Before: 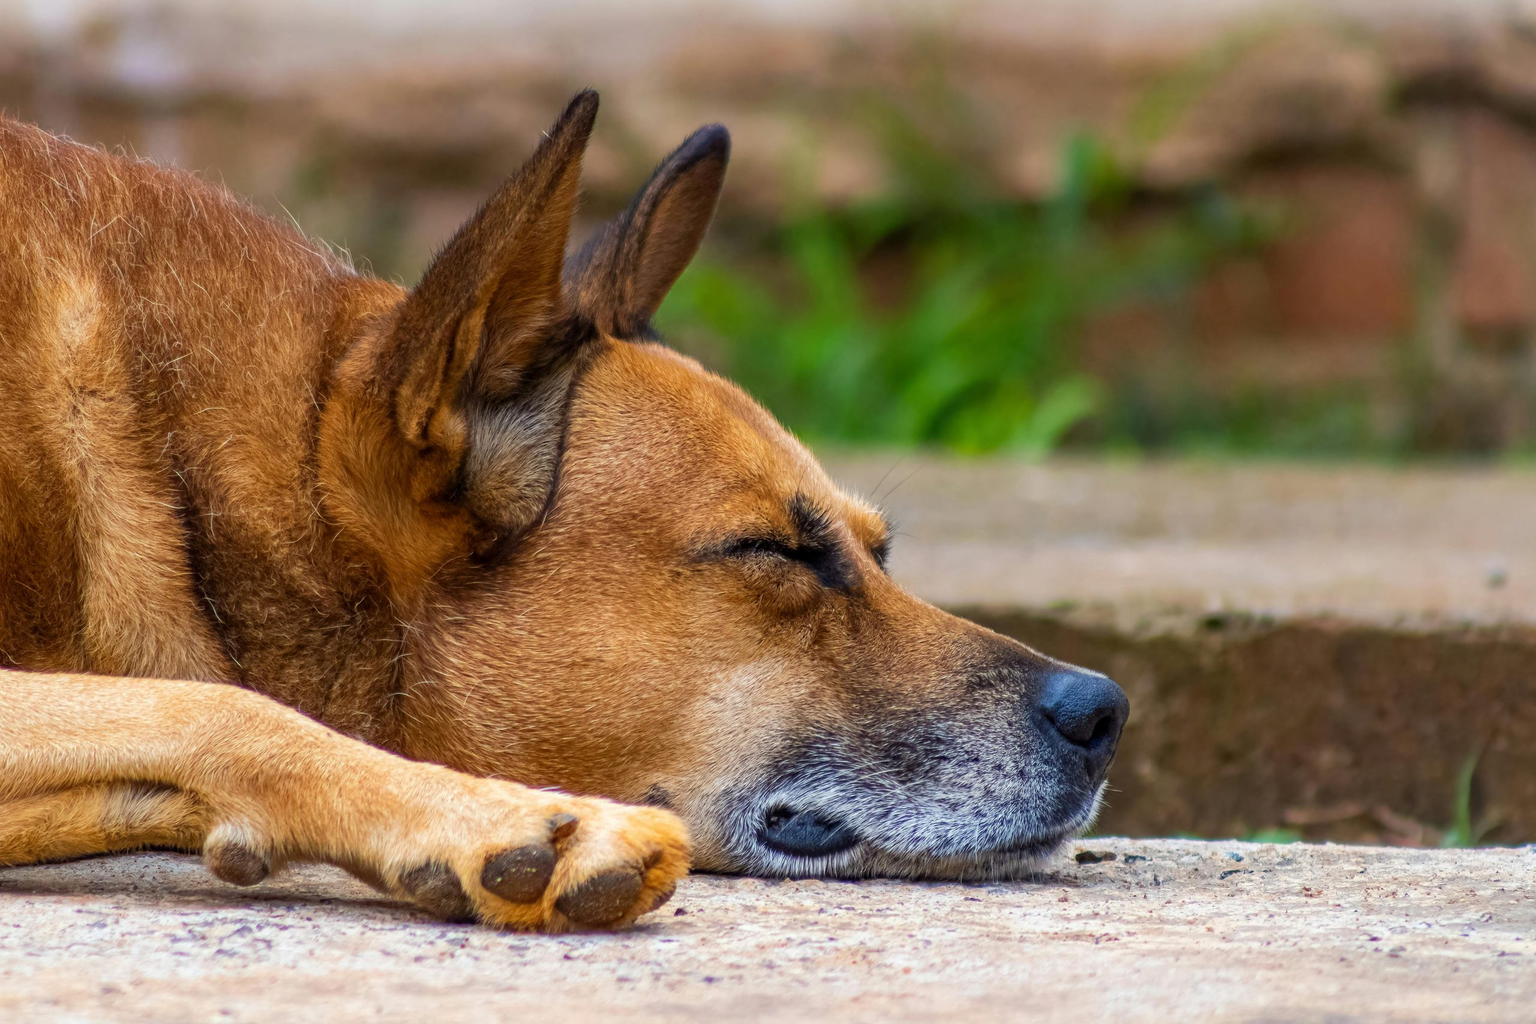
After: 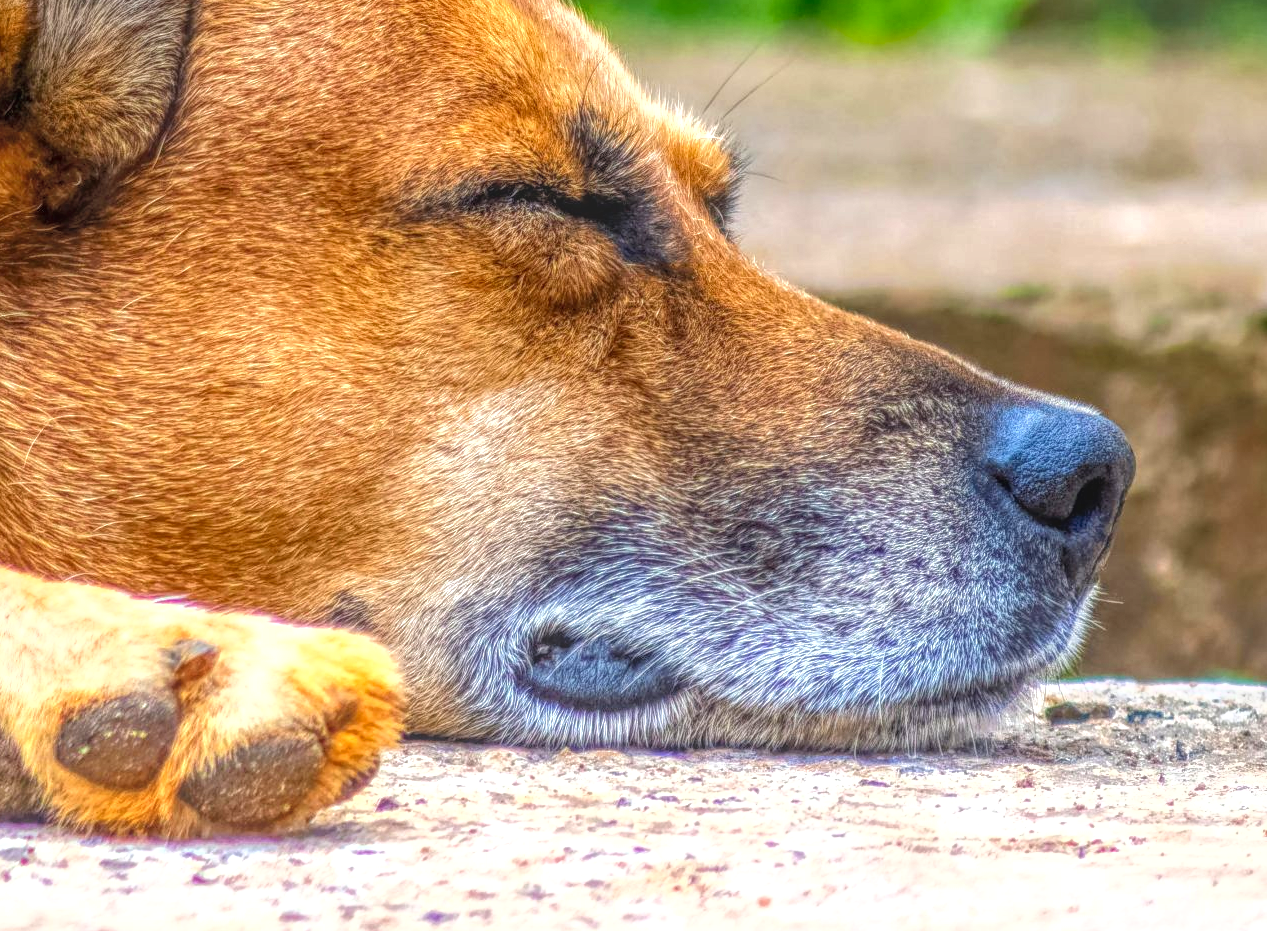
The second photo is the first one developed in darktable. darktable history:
local contrast: highlights 20%, shadows 24%, detail 201%, midtone range 0.2
exposure: black level correction 0, exposure 0.692 EV, compensate highlight preservation false
contrast brightness saturation: saturation 0.12
crop: left 29.219%, top 41.947%, right 21.288%, bottom 3.492%
